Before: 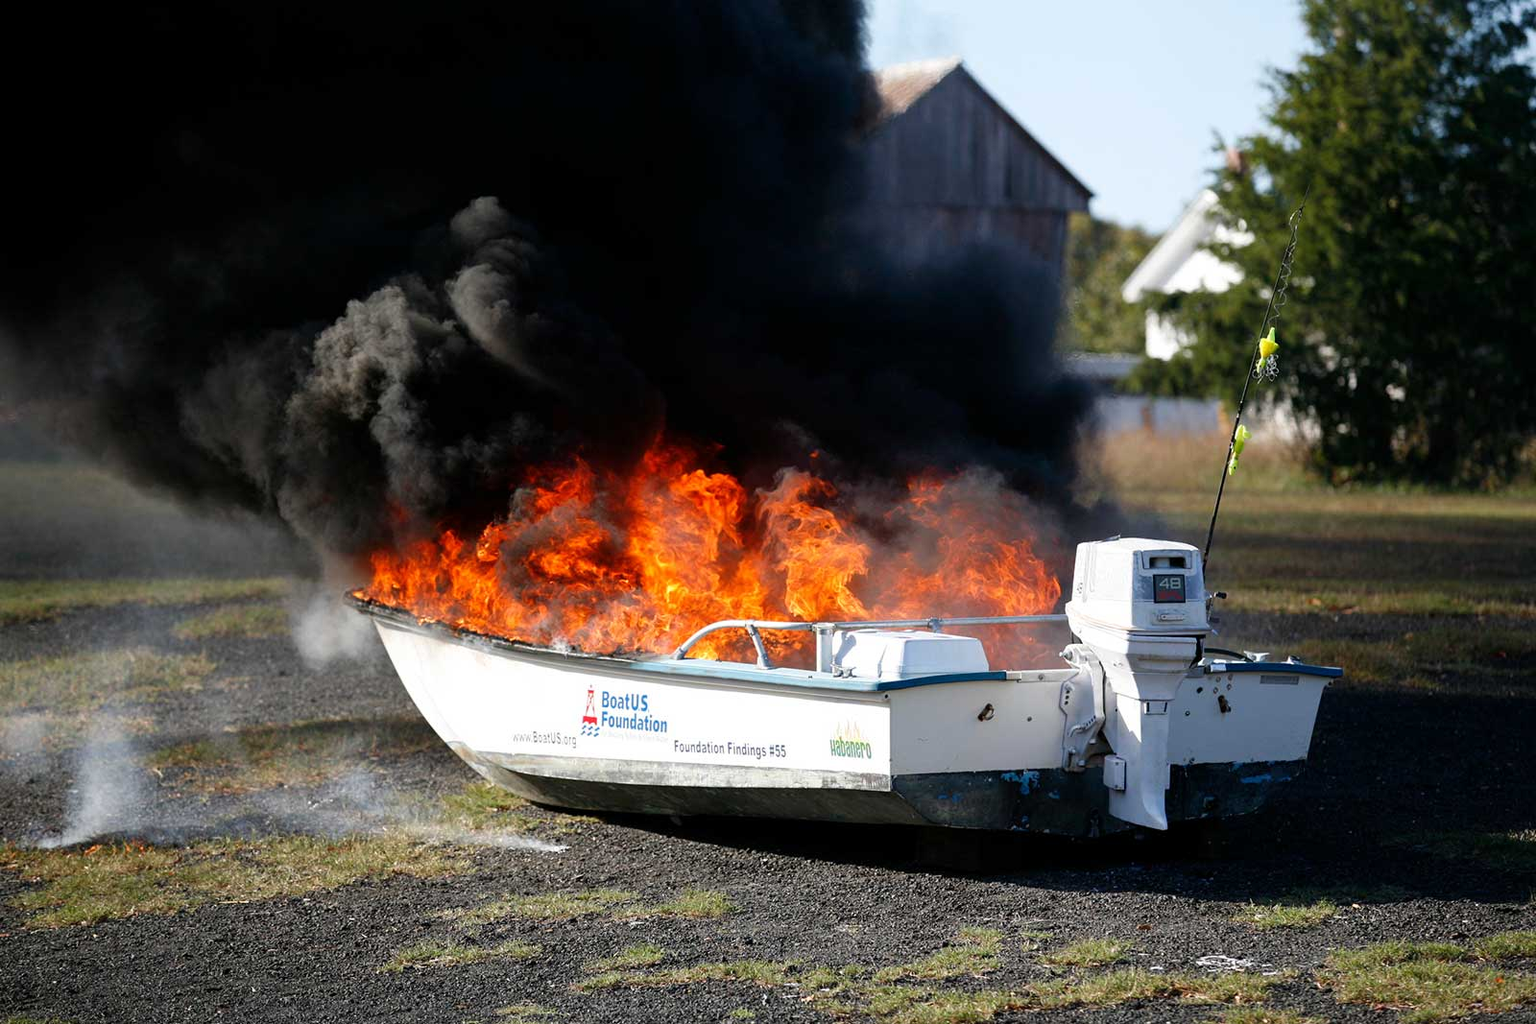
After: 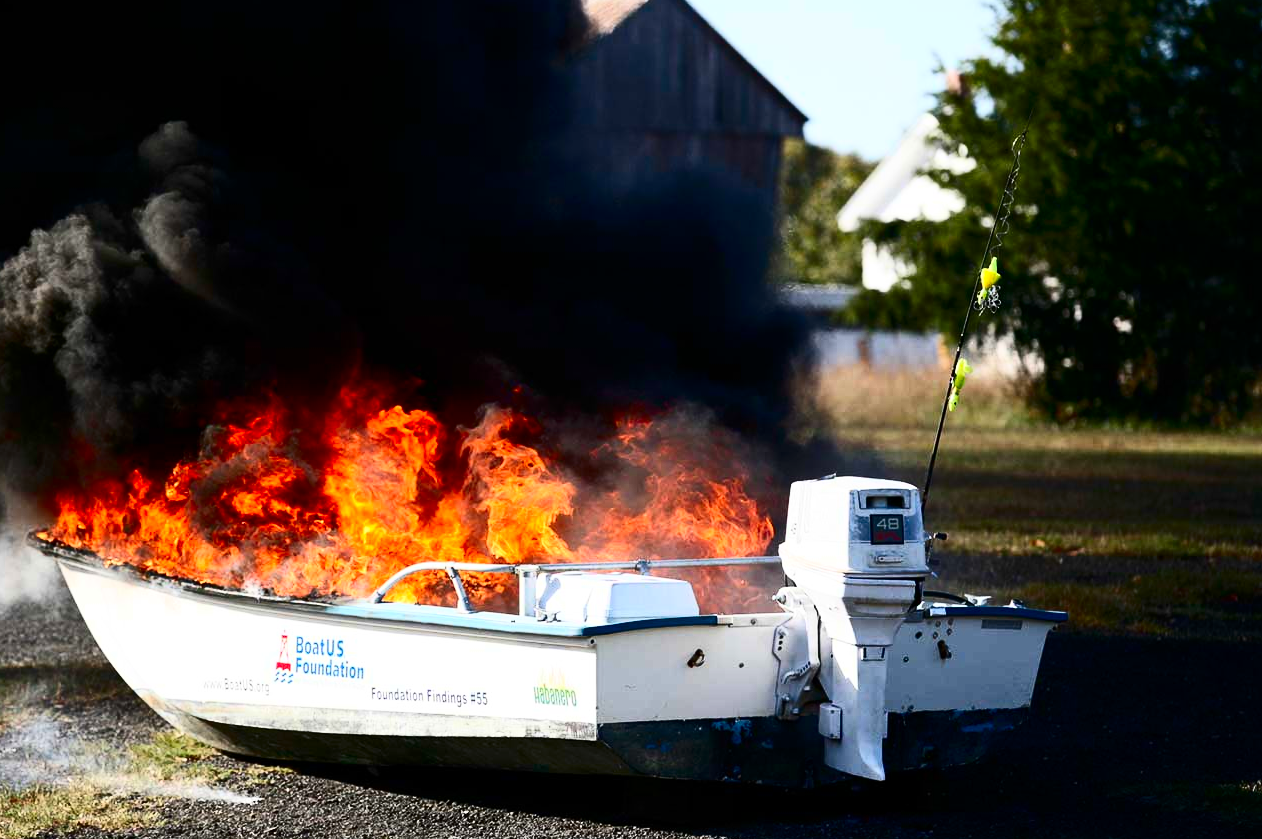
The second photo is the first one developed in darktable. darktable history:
contrast brightness saturation: contrast 0.4, brightness 0.05, saturation 0.25
crop and rotate: left 20.74%, top 7.912%, right 0.375%, bottom 13.378%
